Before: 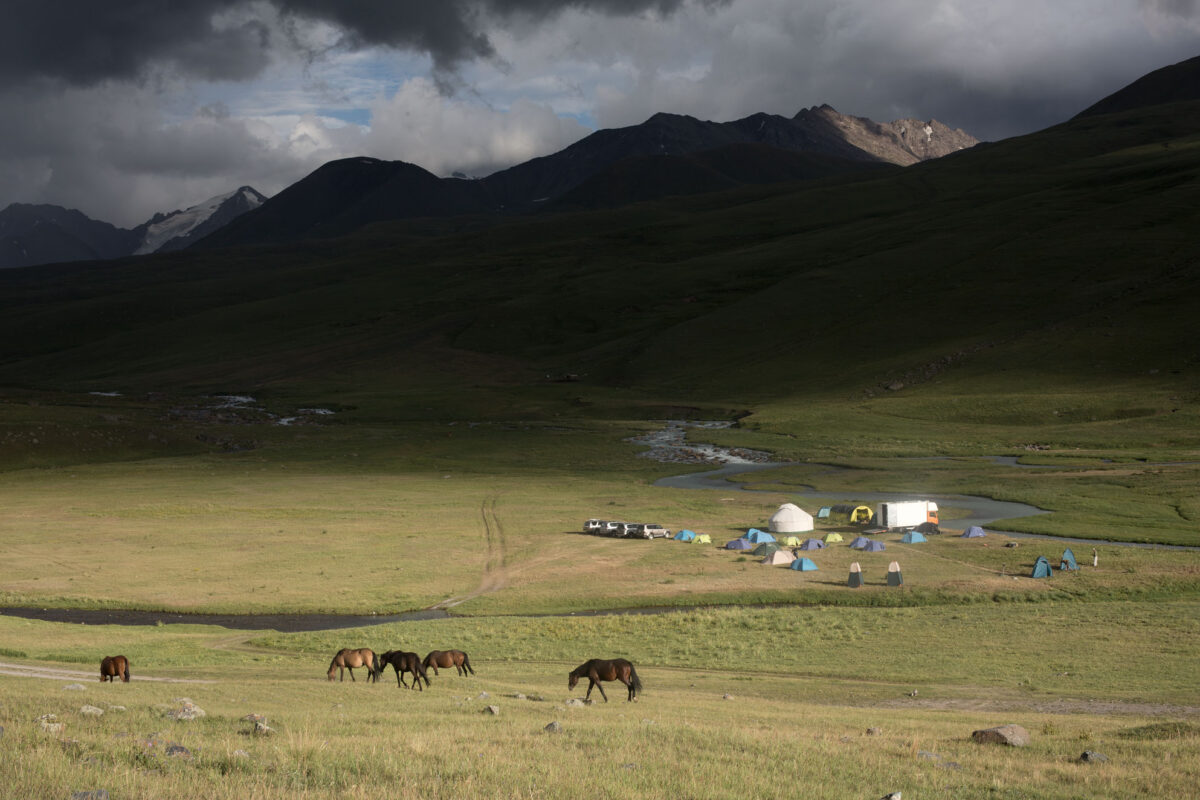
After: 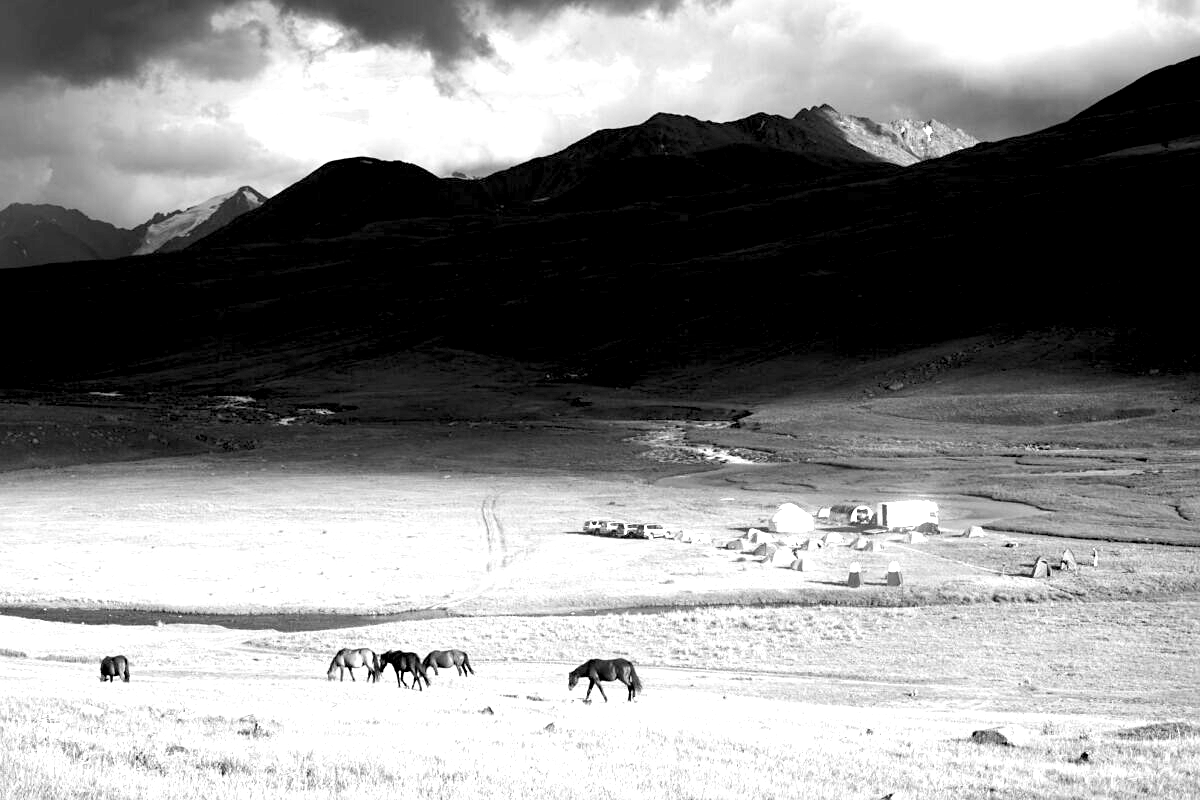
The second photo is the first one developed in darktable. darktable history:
exposure: black level correction 0, exposure 1.1 EV, compensate exposure bias true, compensate highlight preservation false
monochrome: a 16.01, b -2.65, highlights 0.52
sharpen: amount 0.2
tone equalizer: -8 EV -0.75 EV, -7 EV -0.7 EV, -6 EV -0.6 EV, -5 EV -0.4 EV, -3 EV 0.4 EV, -2 EV 0.6 EV, -1 EV 0.7 EV, +0 EV 0.75 EV, edges refinement/feathering 500, mask exposure compensation -1.57 EV, preserve details no
rgb levels: levels [[0.013, 0.434, 0.89], [0, 0.5, 1], [0, 0.5, 1]]
